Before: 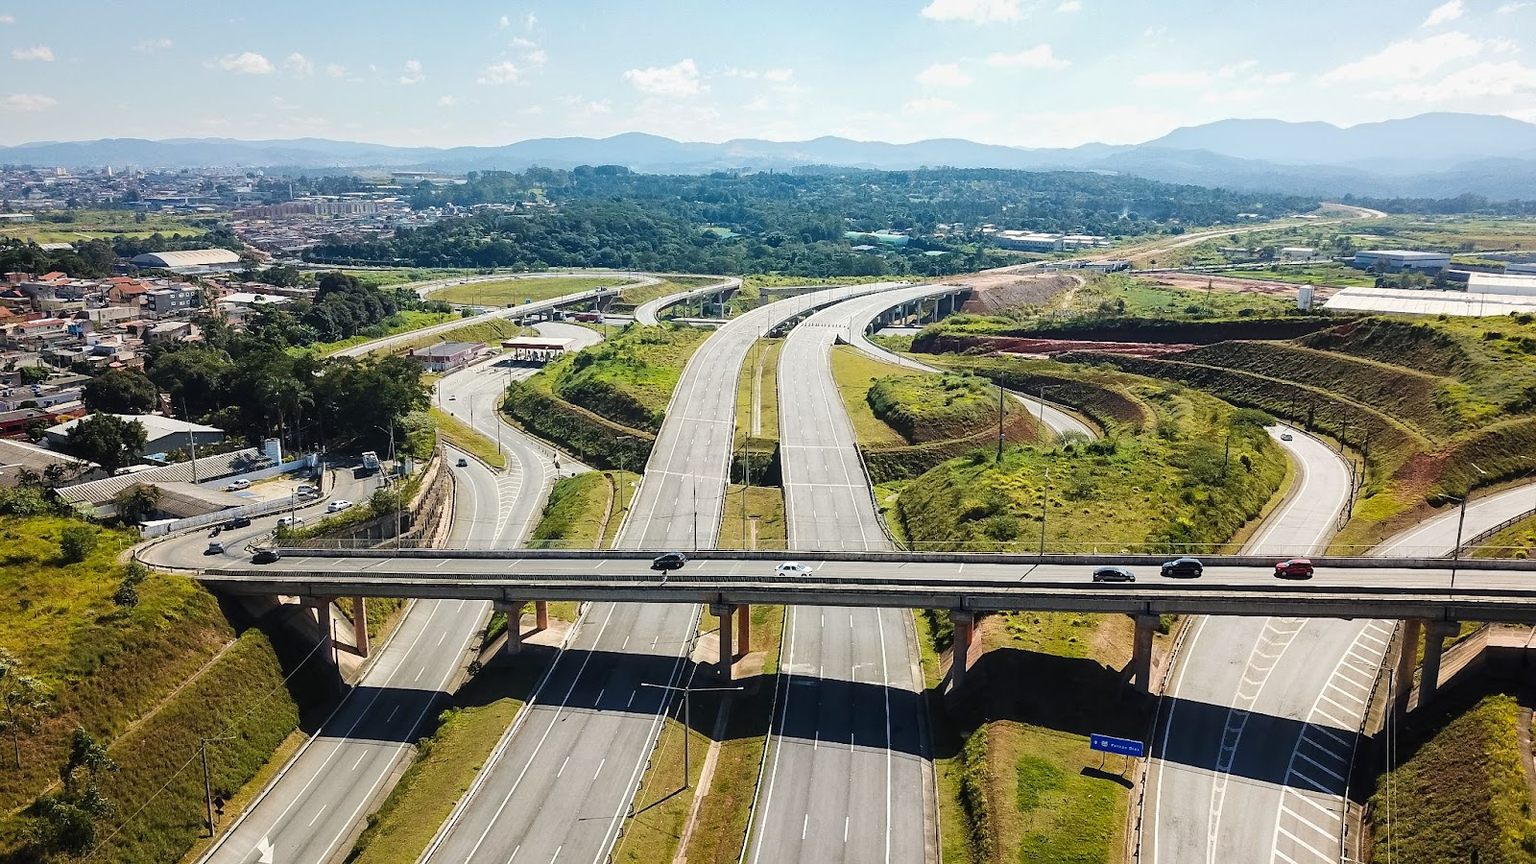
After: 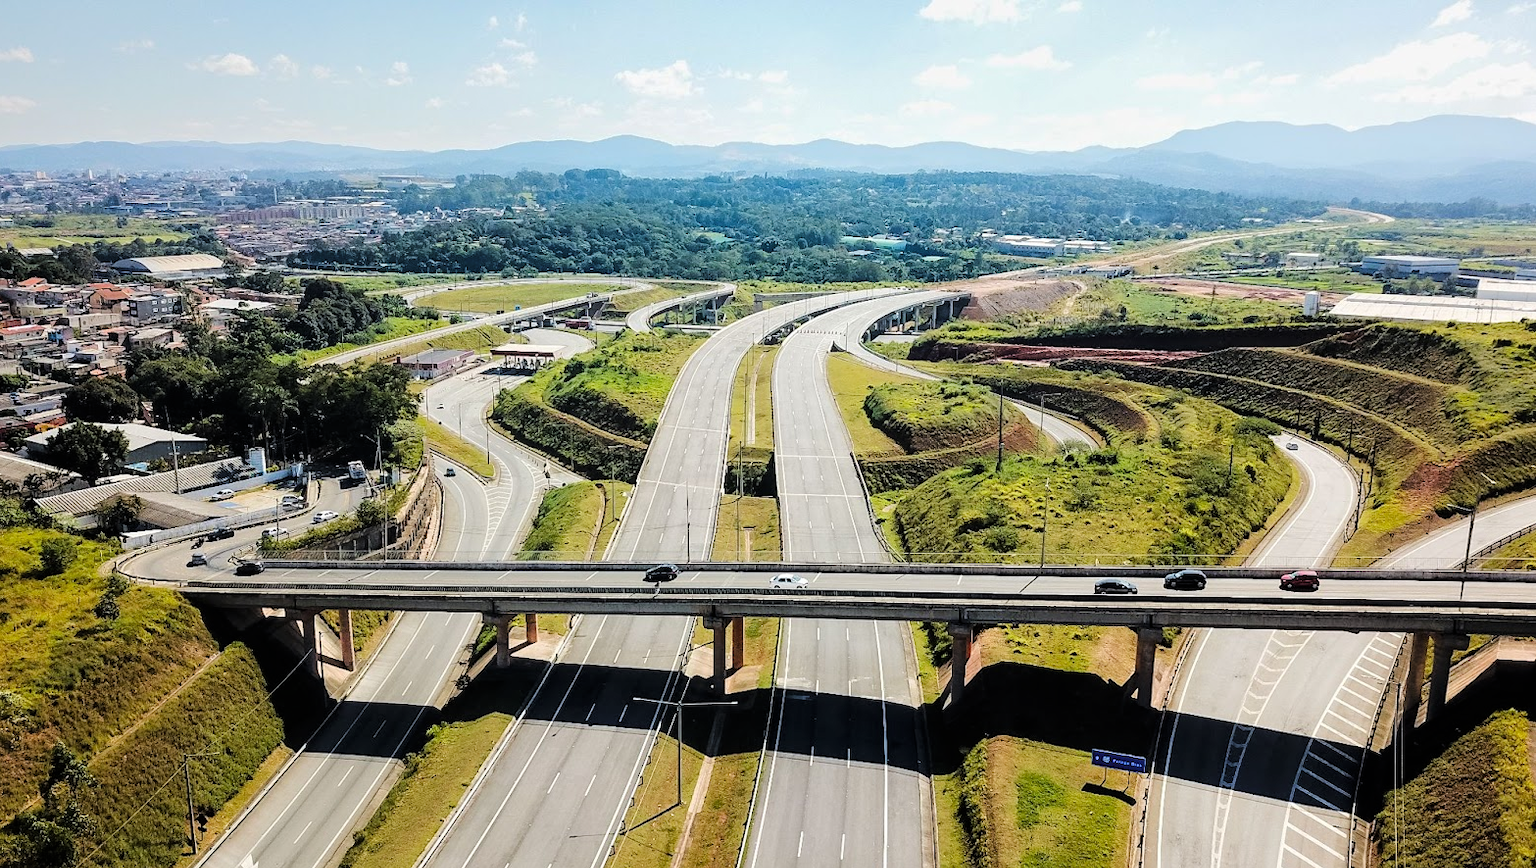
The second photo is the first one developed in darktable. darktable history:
crop and rotate: left 1.455%, right 0.555%, bottom 1.468%
tone curve: curves: ch0 [(0, 0) (0.004, 0) (0.133, 0.076) (0.325, 0.362) (0.879, 0.885) (1, 1)], color space Lab, linked channels, preserve colors none
